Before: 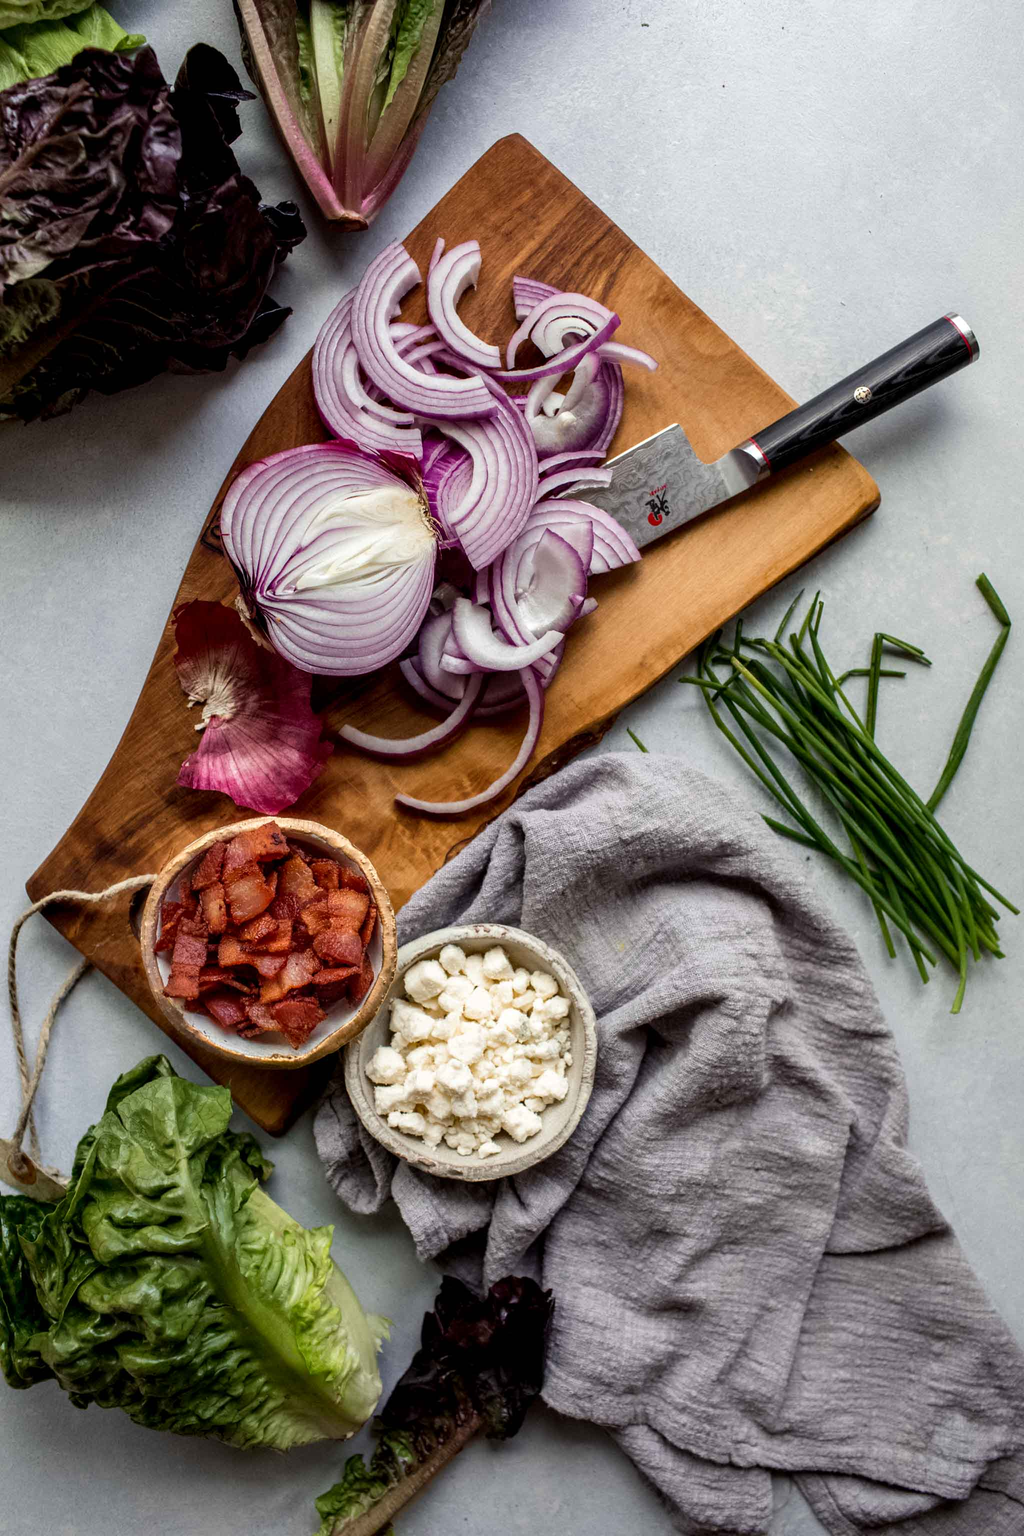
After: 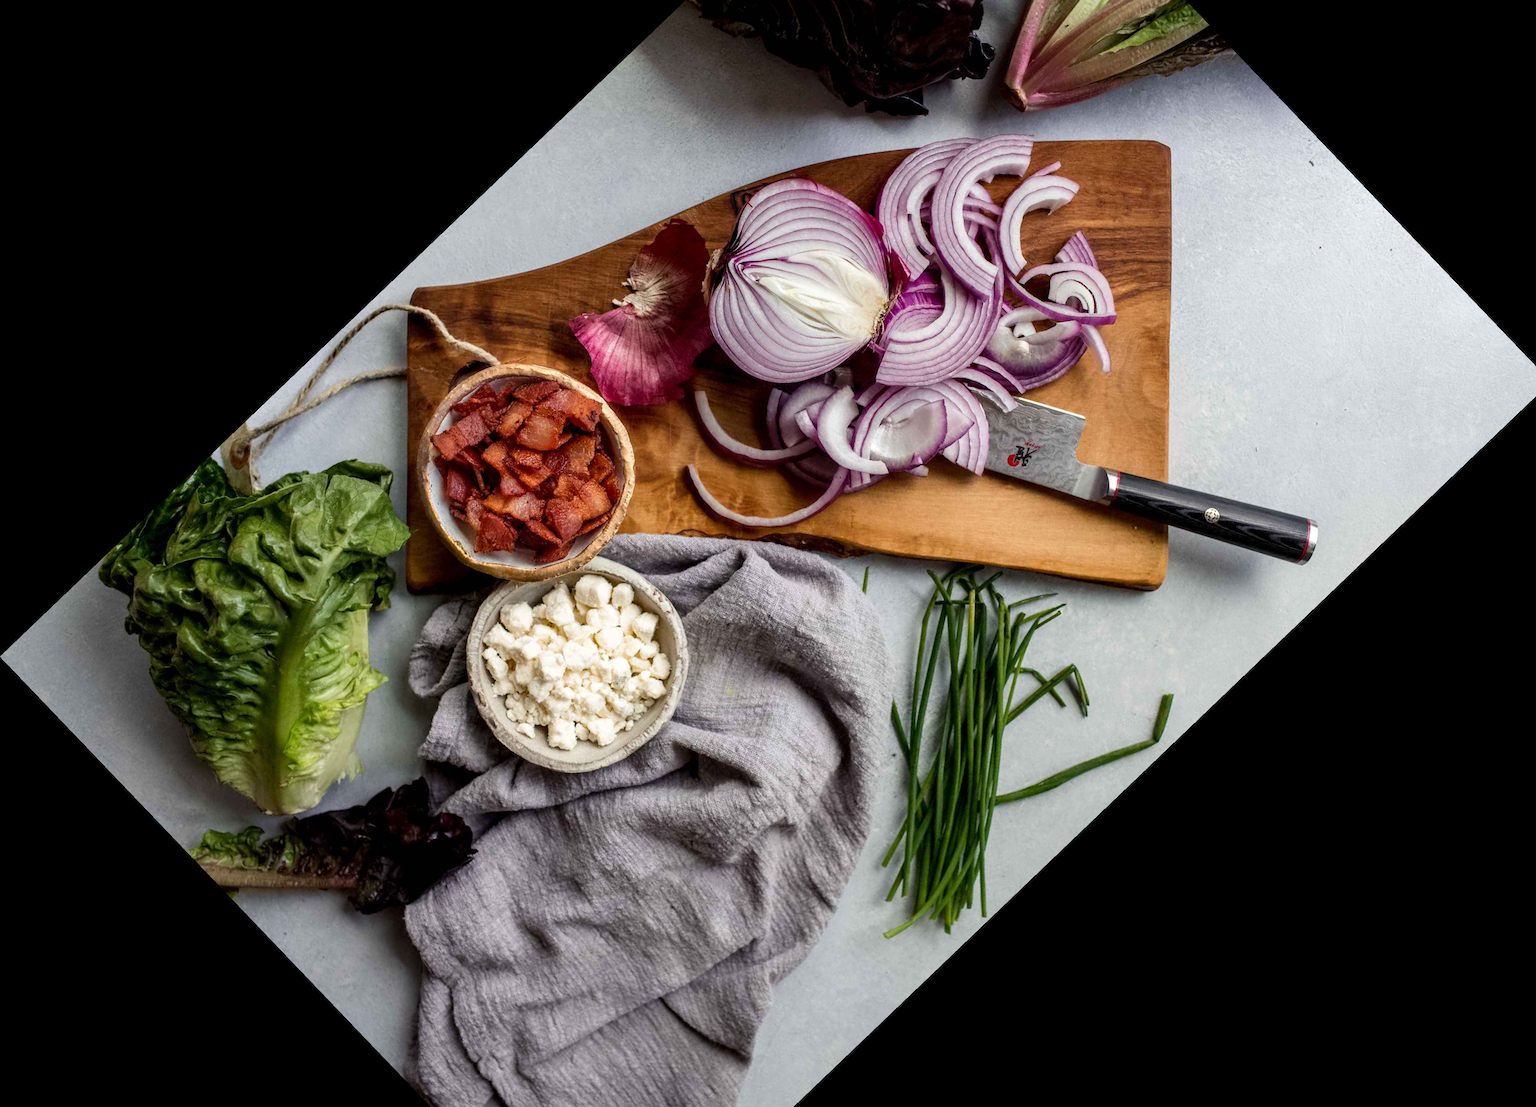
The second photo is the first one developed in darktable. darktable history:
base curve: curves: ch0 [(0, 0) (0.283, 0.295) (1, 1)], preserve colors none
crop and rotate: angle -46.26°, top 16.234%, right 0.912%, bottom 11.704%
